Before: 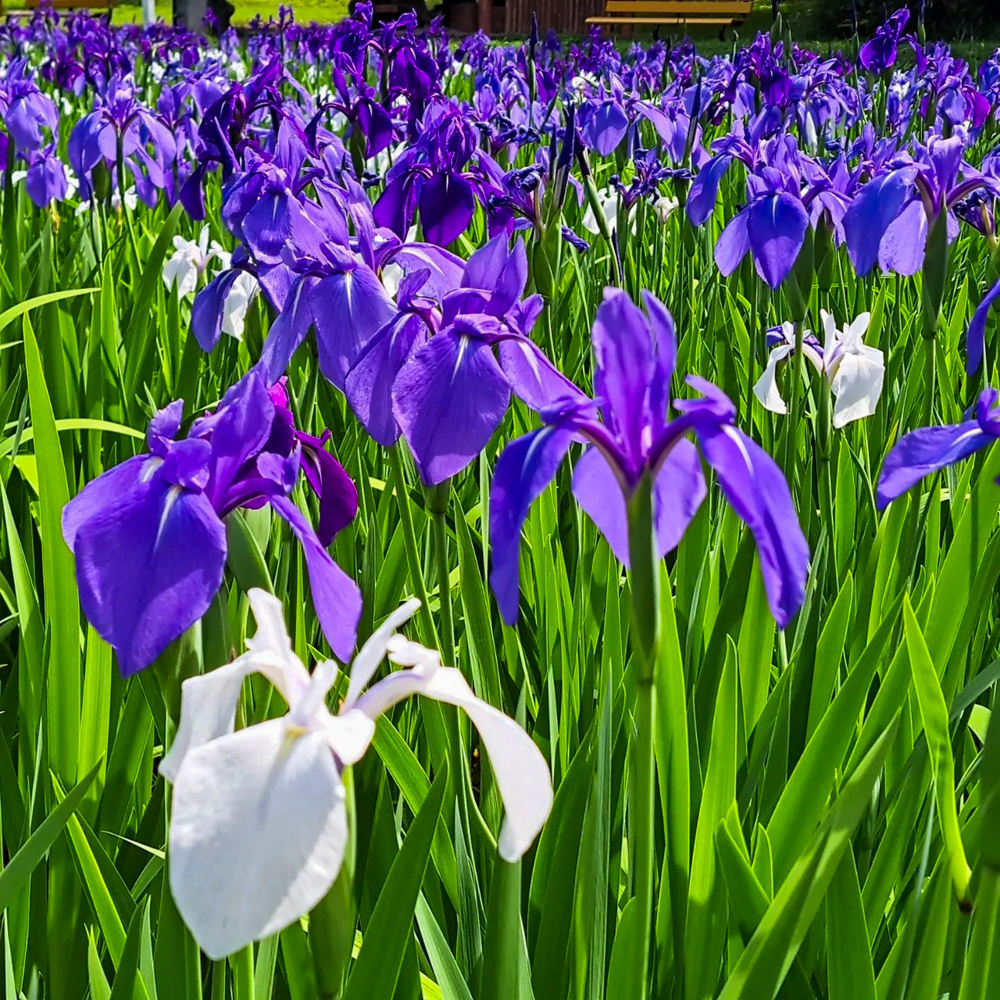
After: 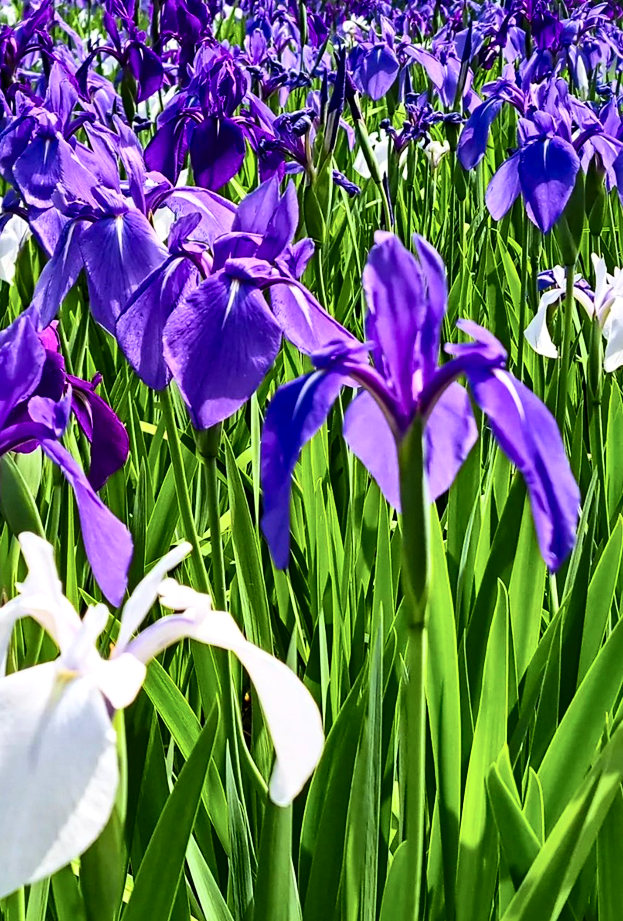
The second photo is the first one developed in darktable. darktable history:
crop and rotate: left 22.918%, top 5.629%, right 14.711%, bottom 2.247%
local contrast: mode bilateral grid, contrast 20, coarseness 50, detail 159%, midtone range 0.2
contrast brightness saturation: contrast 0.24, brightness 0.09
